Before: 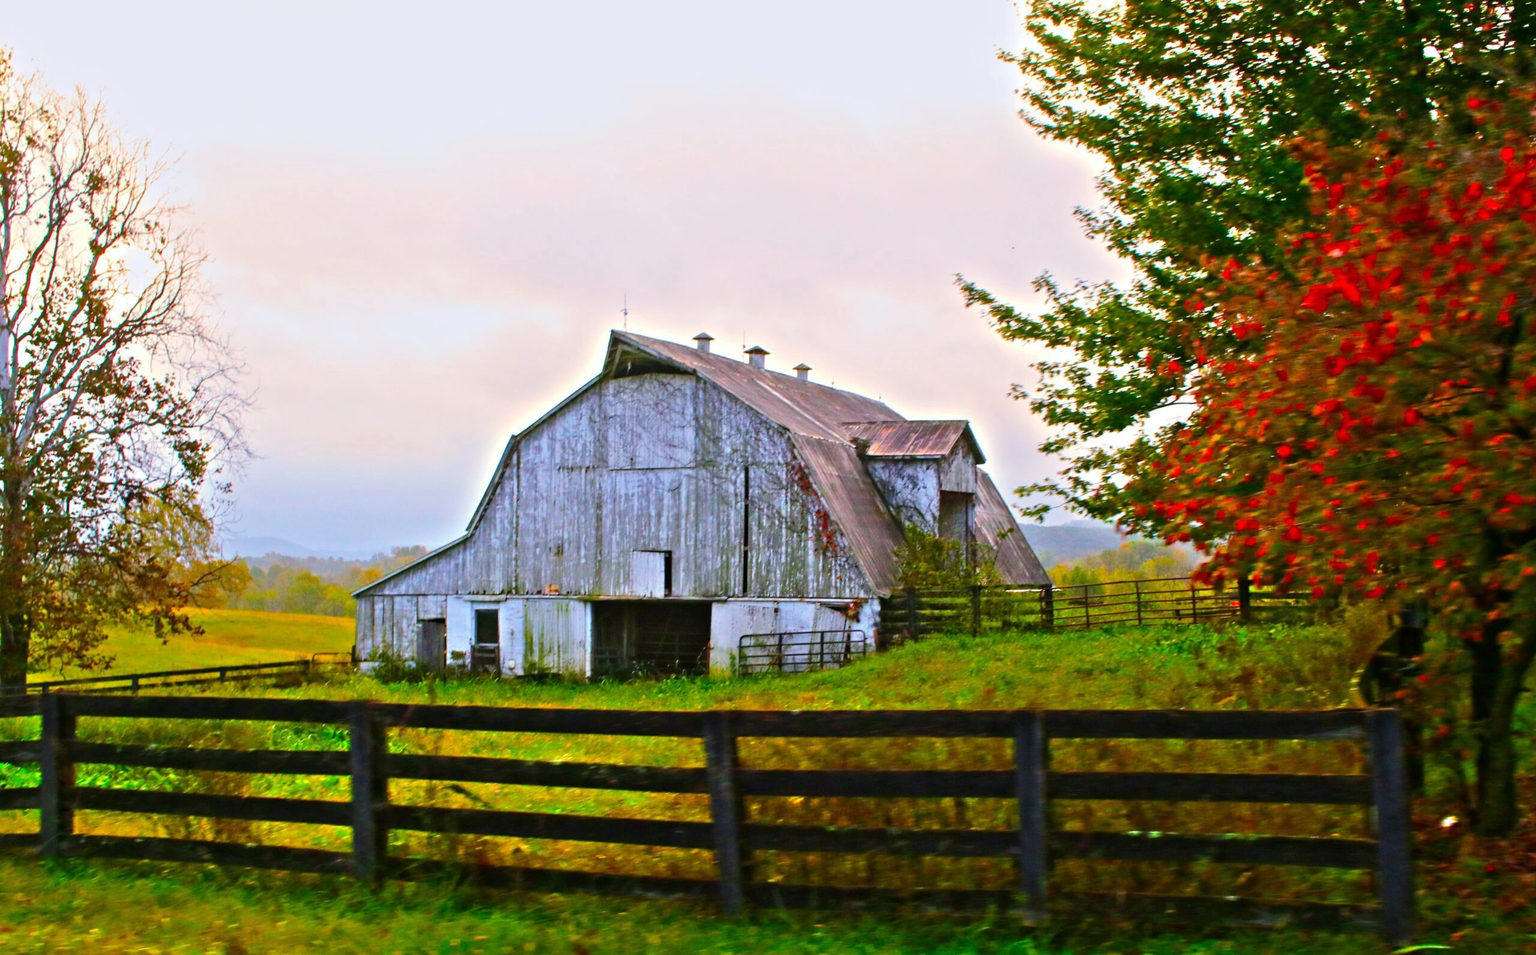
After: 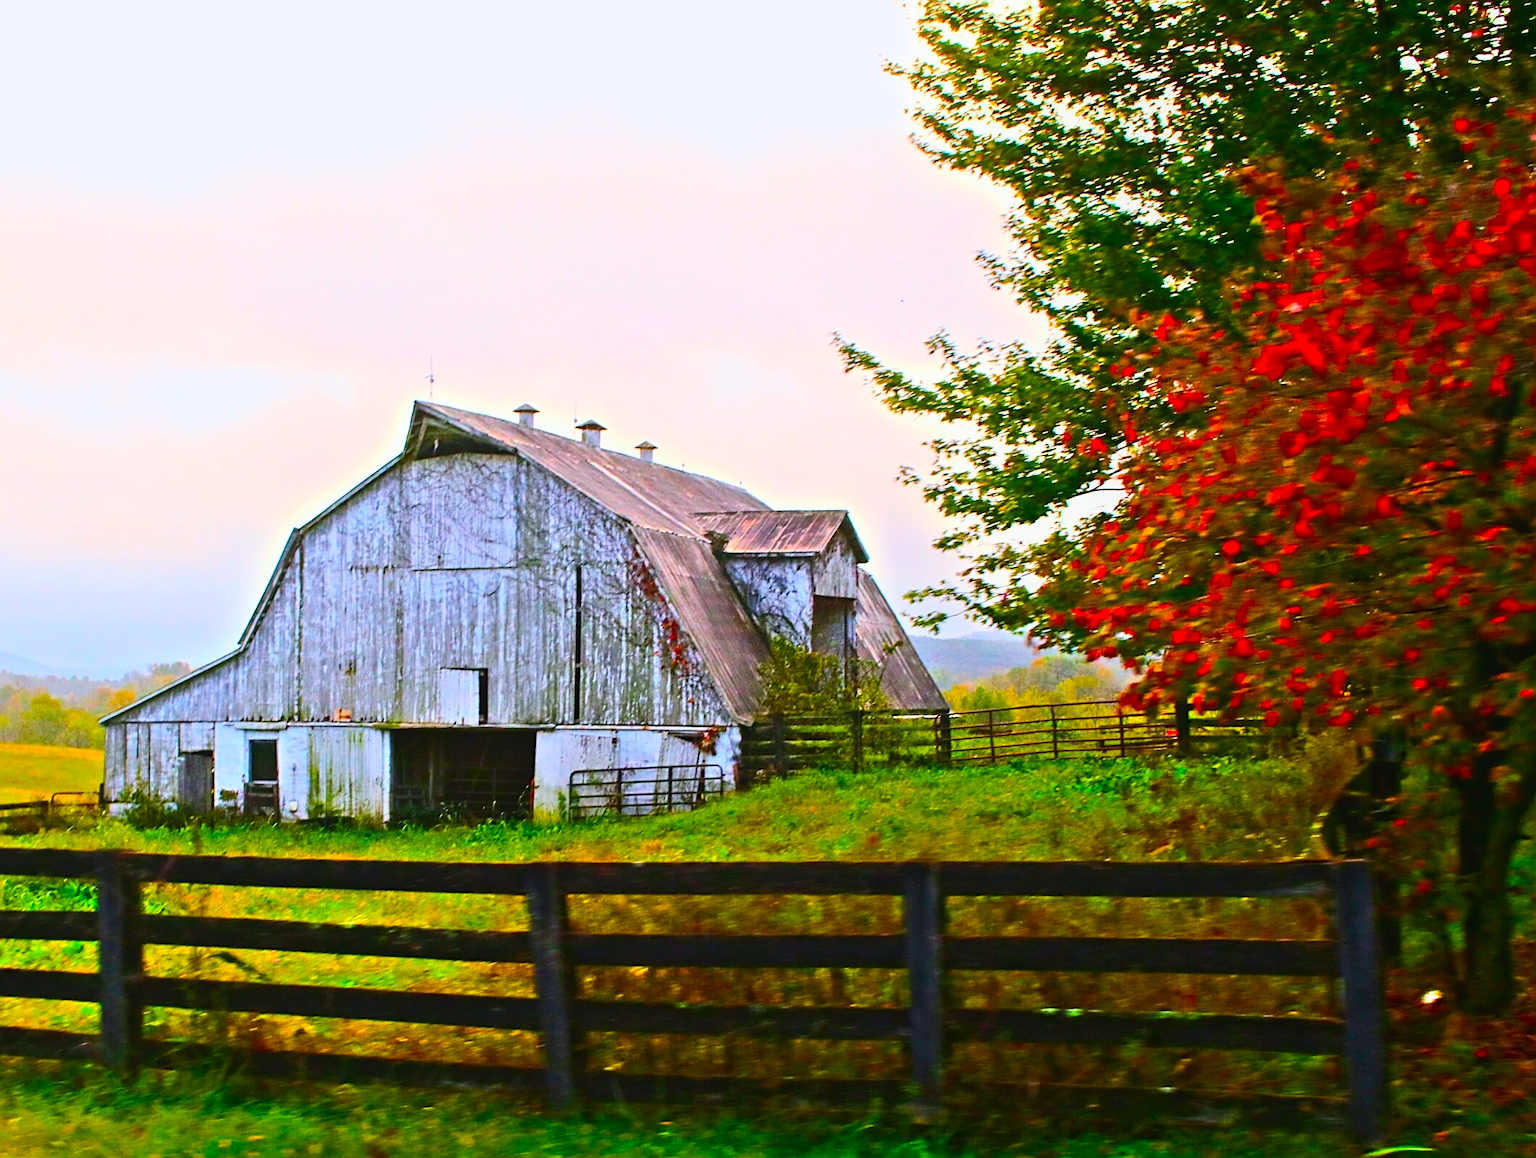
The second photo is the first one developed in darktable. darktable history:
contrast brightness saturation: contrast 0.23, brightness 0.1, saturation 0.29
sharpen: on, module defaults
crop: left 17.582%, bottom 0.031%
contrast equalizer: y [[0.439, 0.44, 0.442, 0.457, 0.493, 0.498], [0.5 ×6], [0.5 ×6], [0 ×6], [0 ×6]], mix 0.59
